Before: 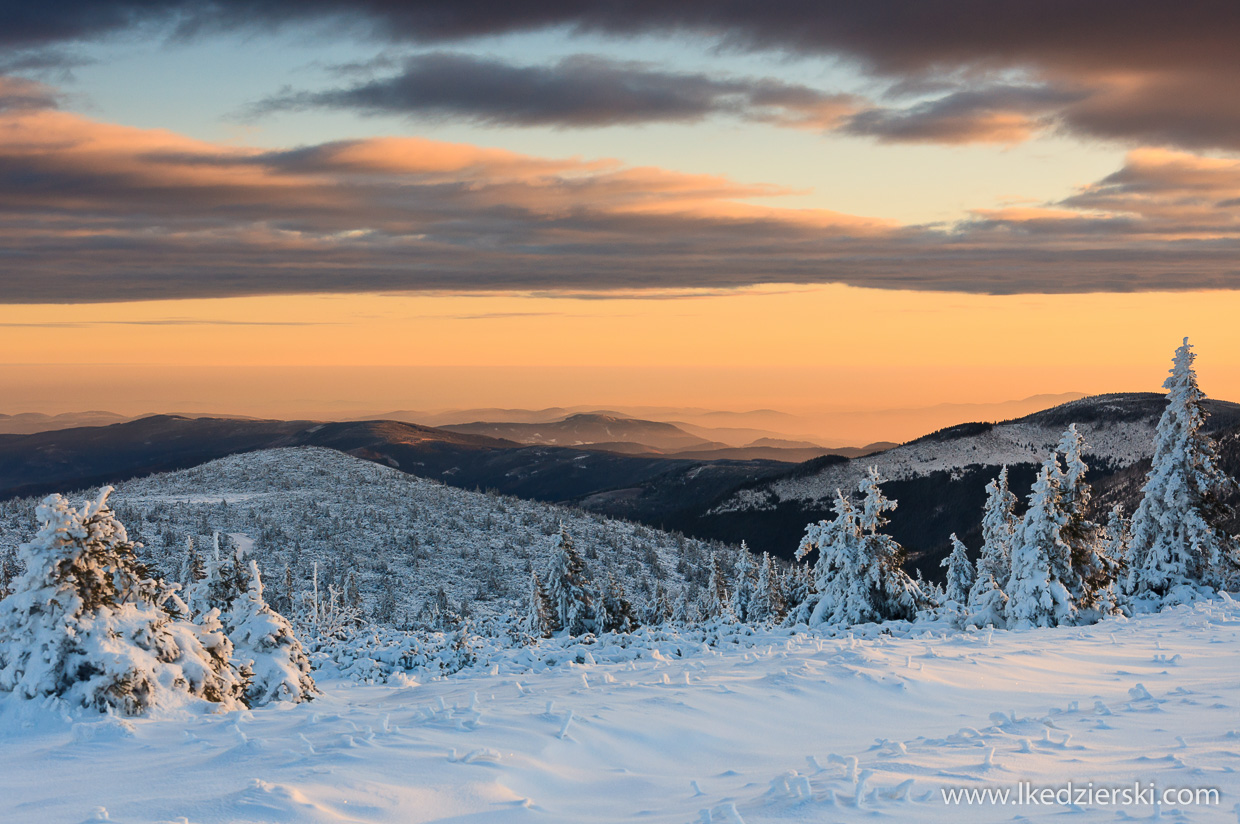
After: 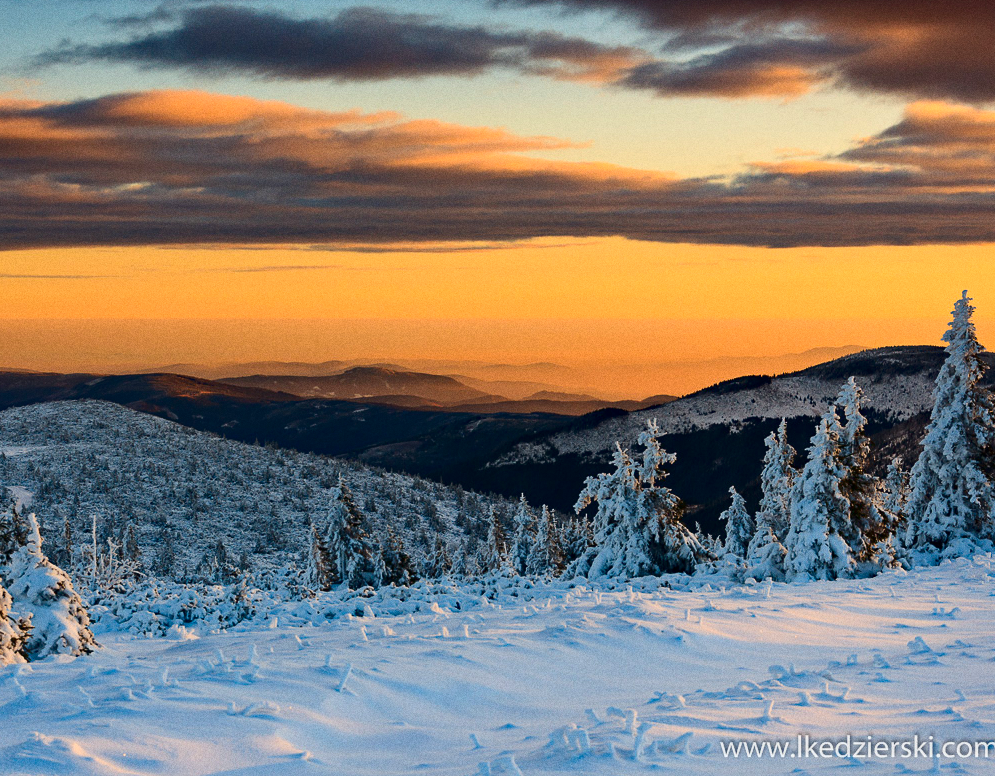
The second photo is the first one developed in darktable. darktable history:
grain: coarseness 0.09 ISO
crop and rotate: left 17.959%, top 5.771%, right 1.742%
color correction: highlights b* 3
contrast brightness saturation: contrast 0.12, brightness -0.12, saturation 0.2
haze removal: strength 0.29, distance 0.25, compatibility mode true, adaptive false
